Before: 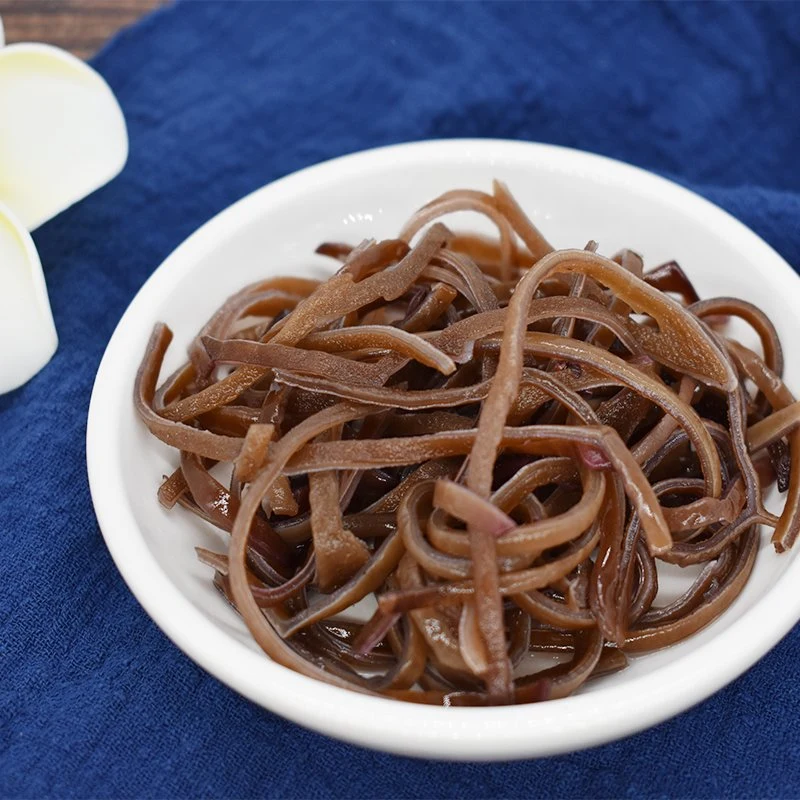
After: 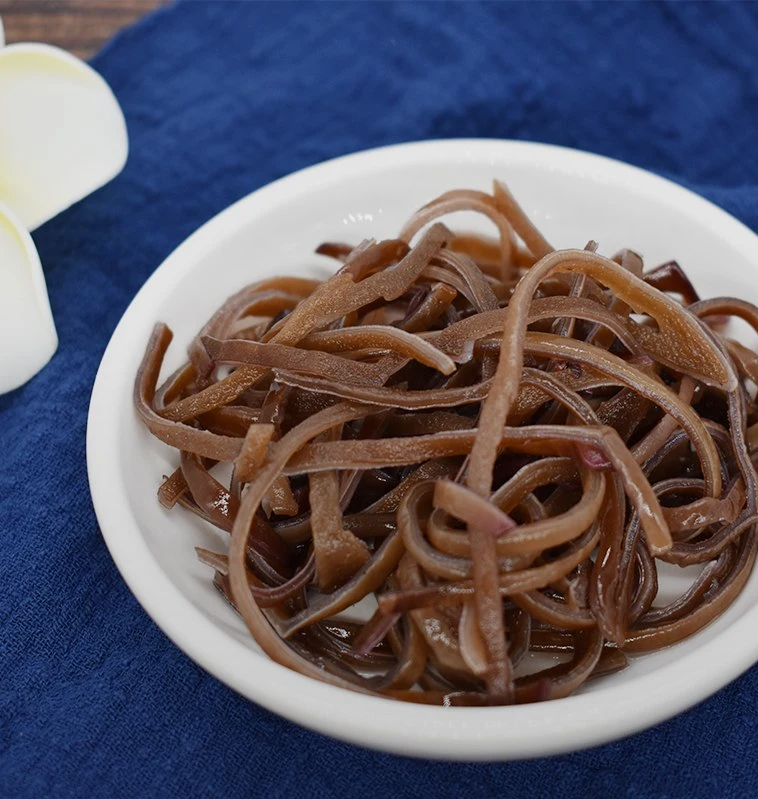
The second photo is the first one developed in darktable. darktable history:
exposure: exposure -0.242 EV, compensate highlight preservation false
crop and rotate: right 5.167%
graduated density: rotation -180°, offset 24.95
